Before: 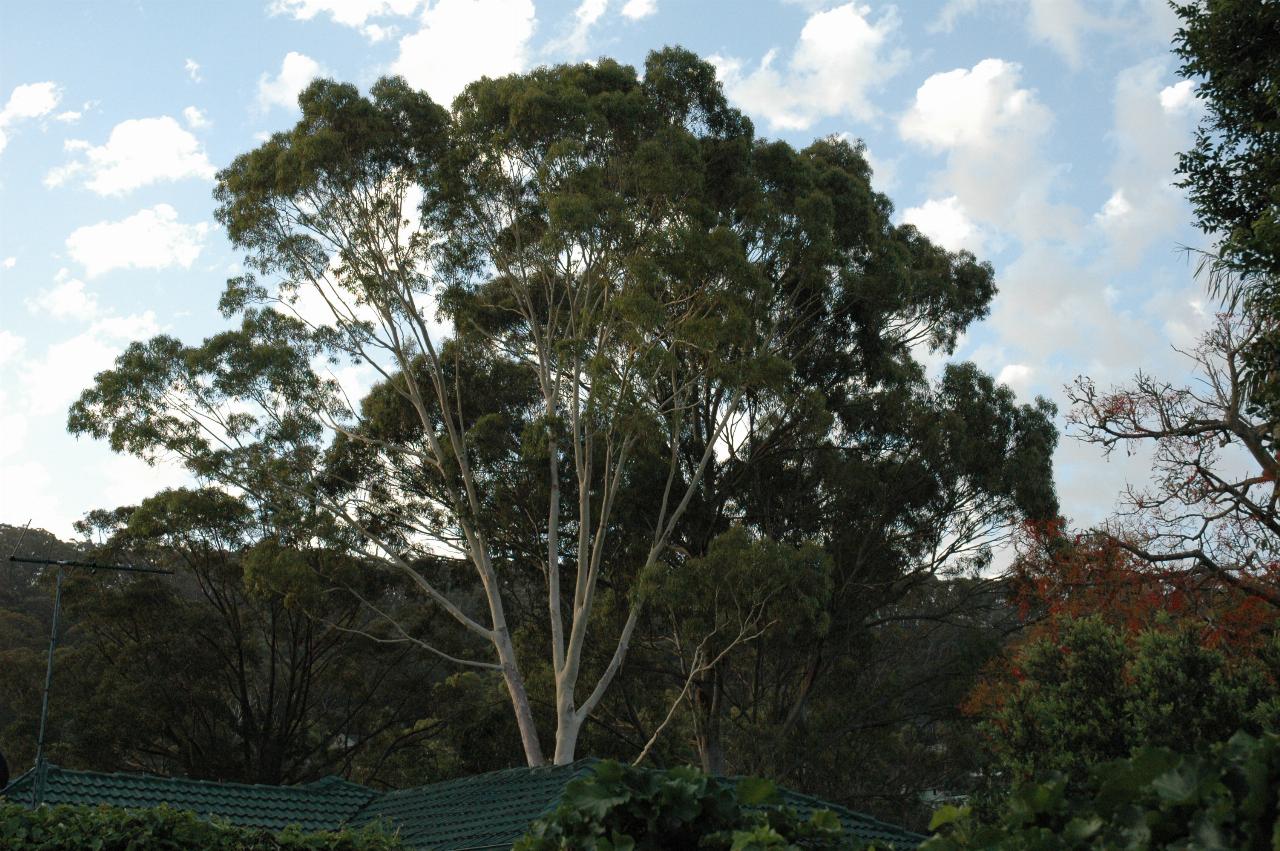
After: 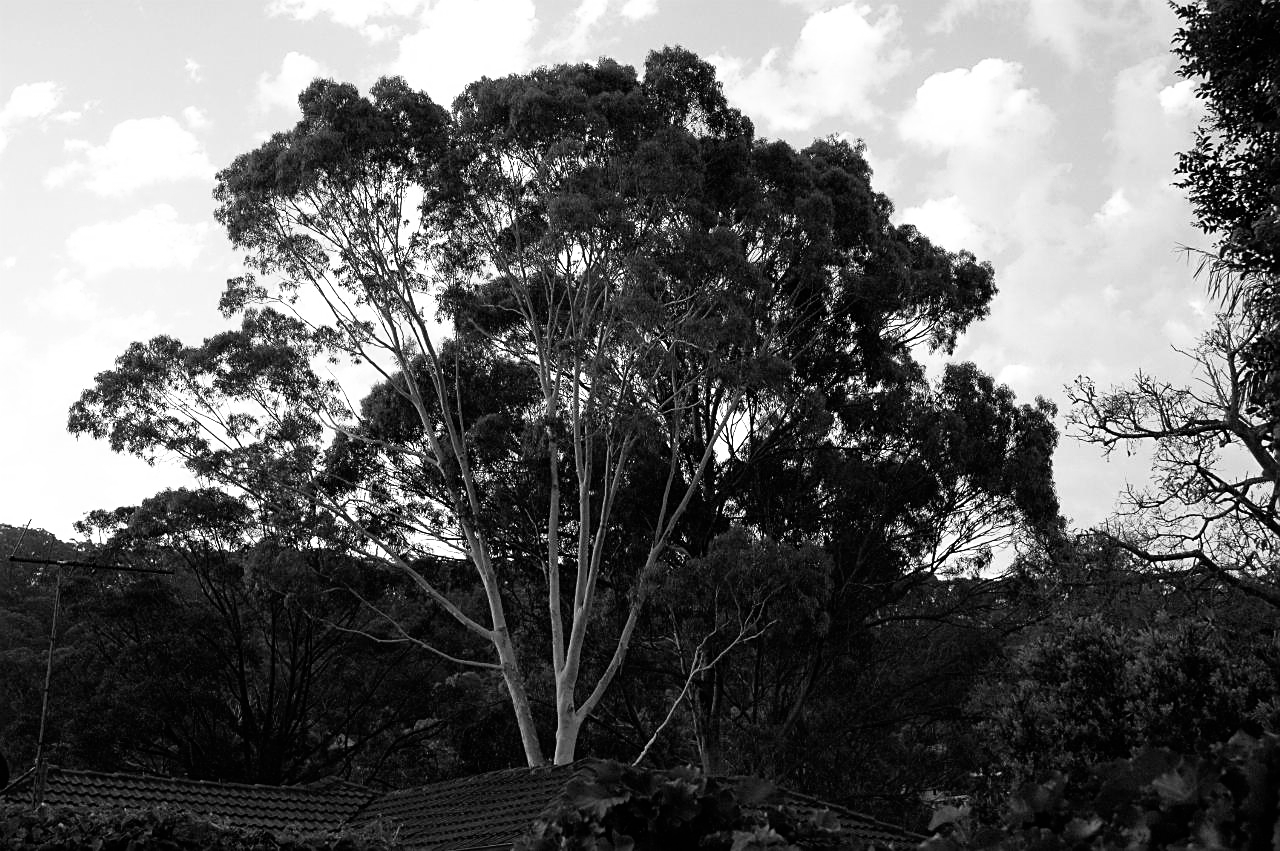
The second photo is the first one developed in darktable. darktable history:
sharpen: on, module defaults
monochrome: on, module defaults
filmic rgb: white relative exposure 2.45 EV, hardness 6.33
rgb levels: preserve colors max RGB
